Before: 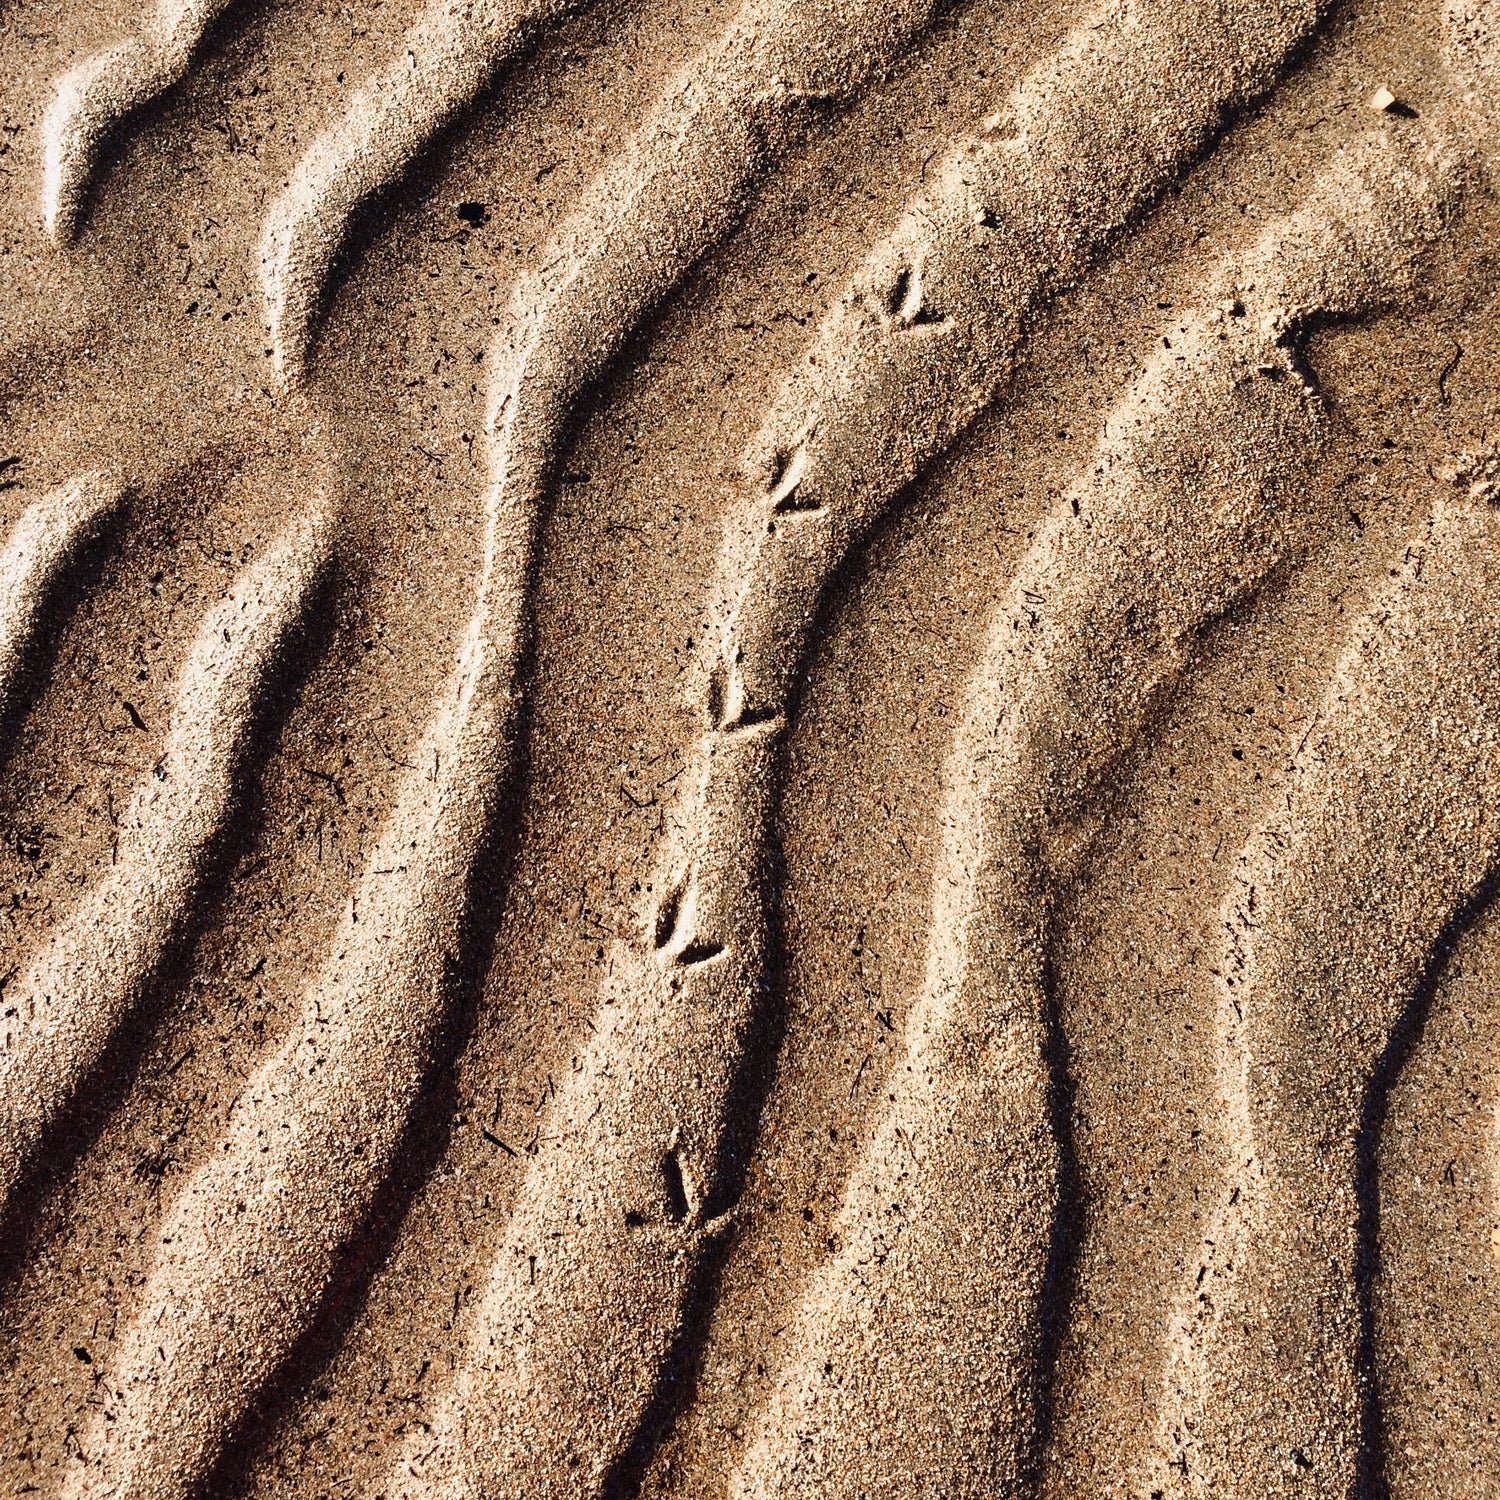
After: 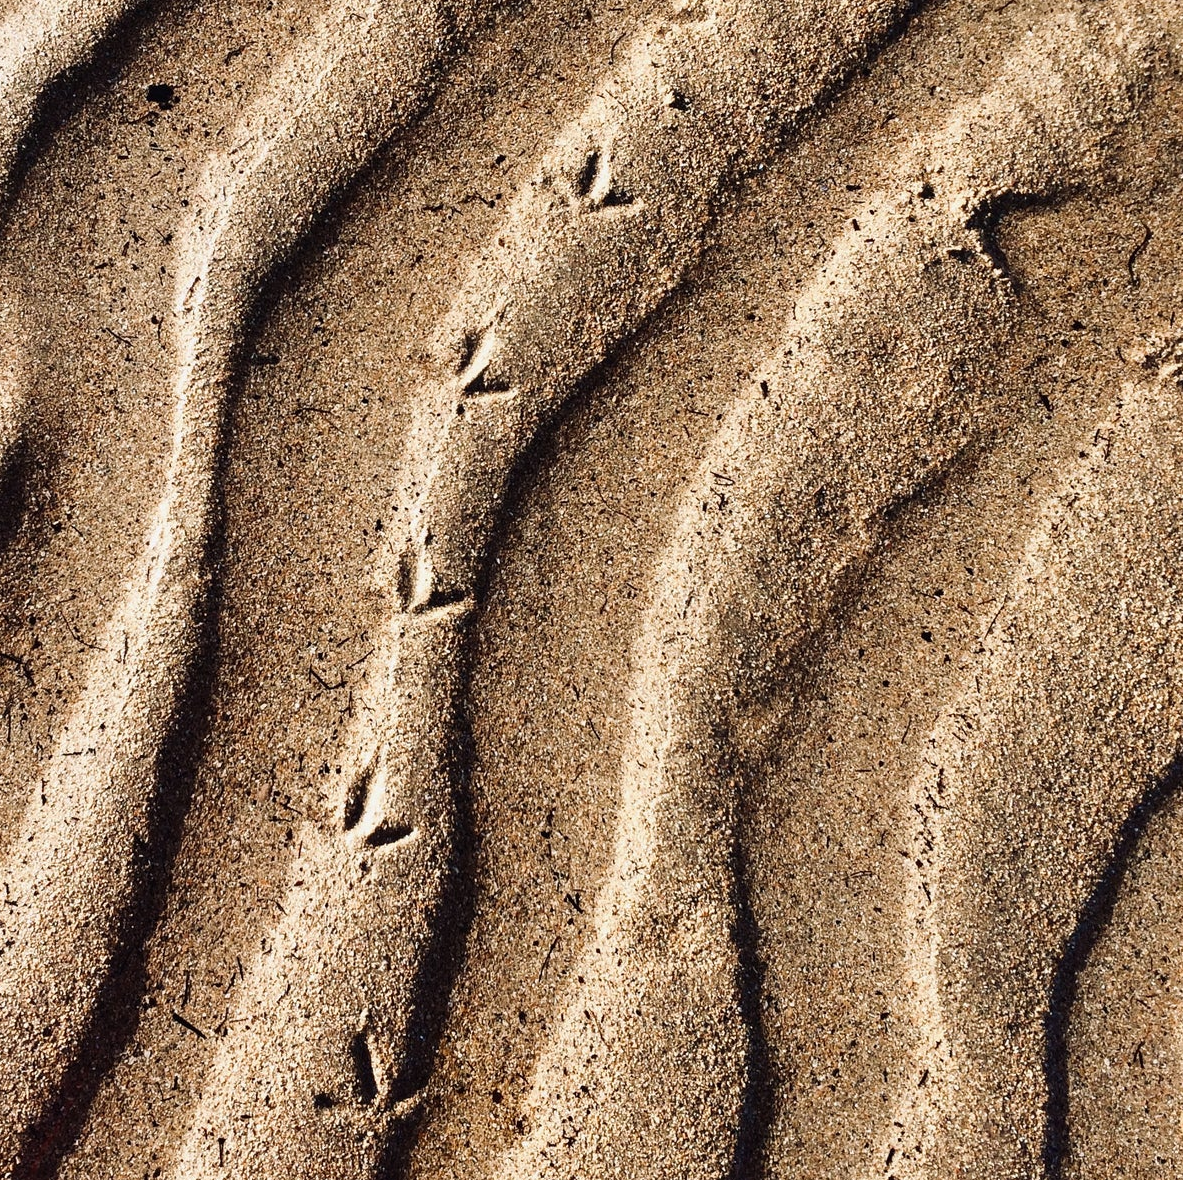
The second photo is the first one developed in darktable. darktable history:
crop and rotate: left 20.74%, top 7.912%, right 0.375%, bottom 13.378%
